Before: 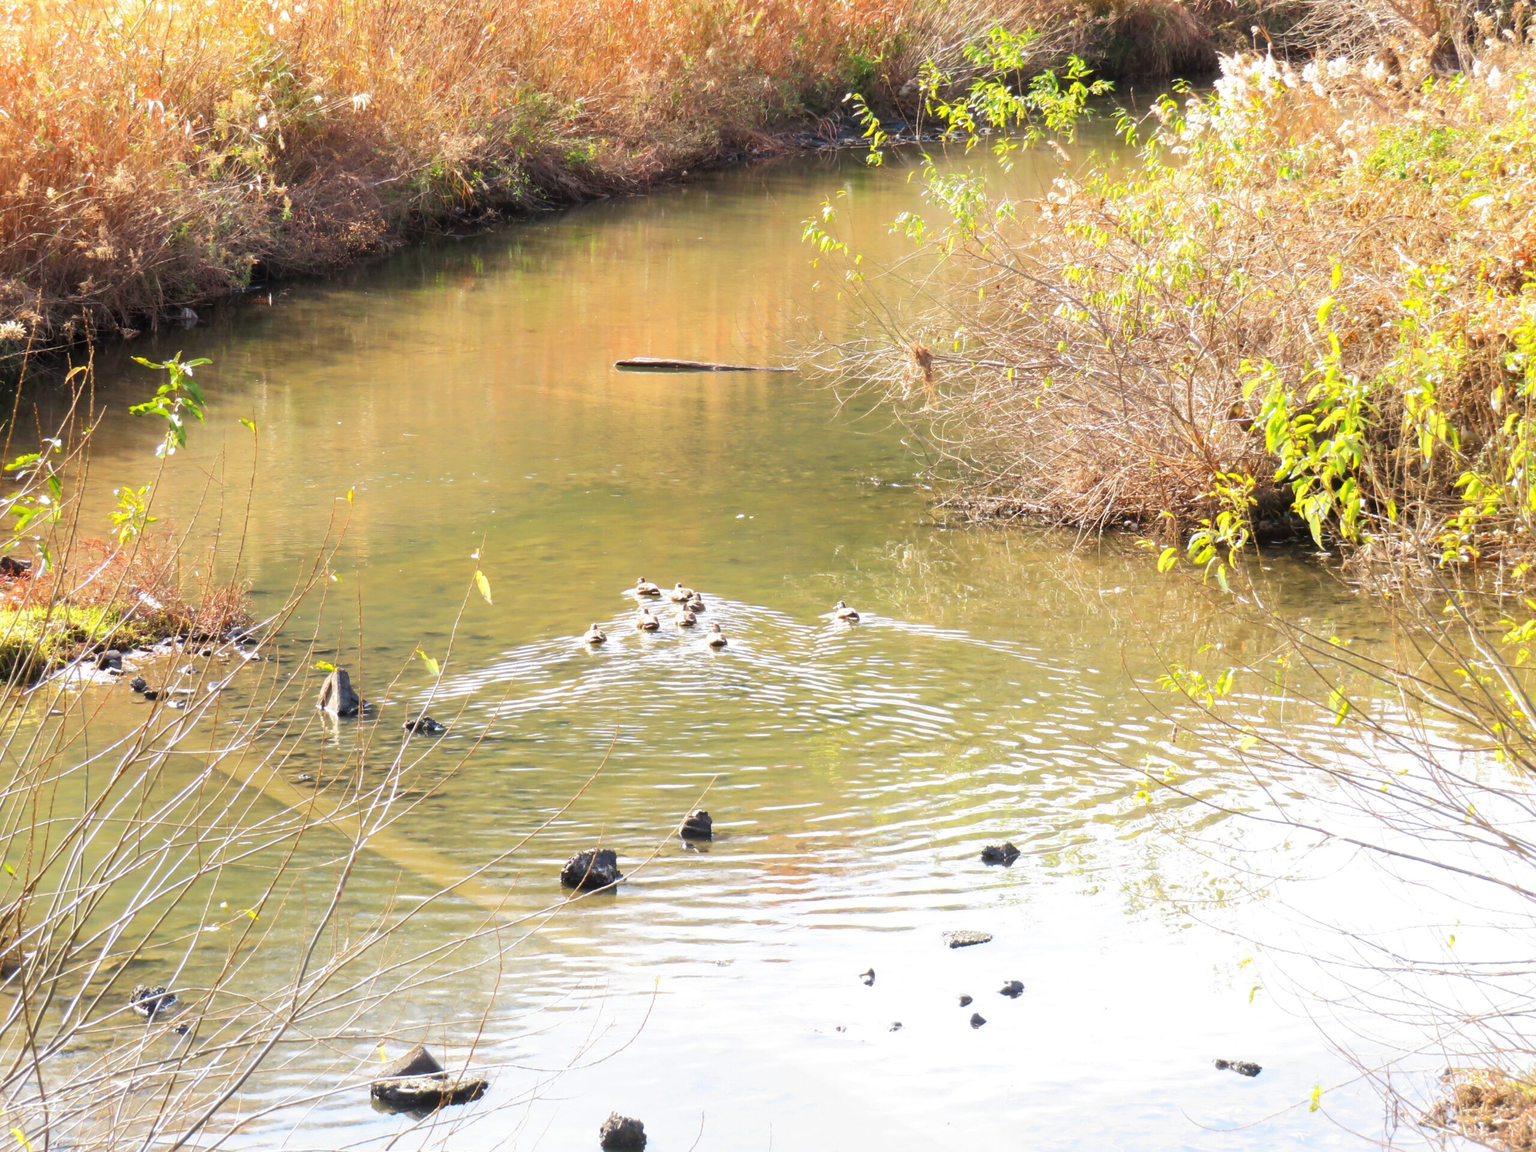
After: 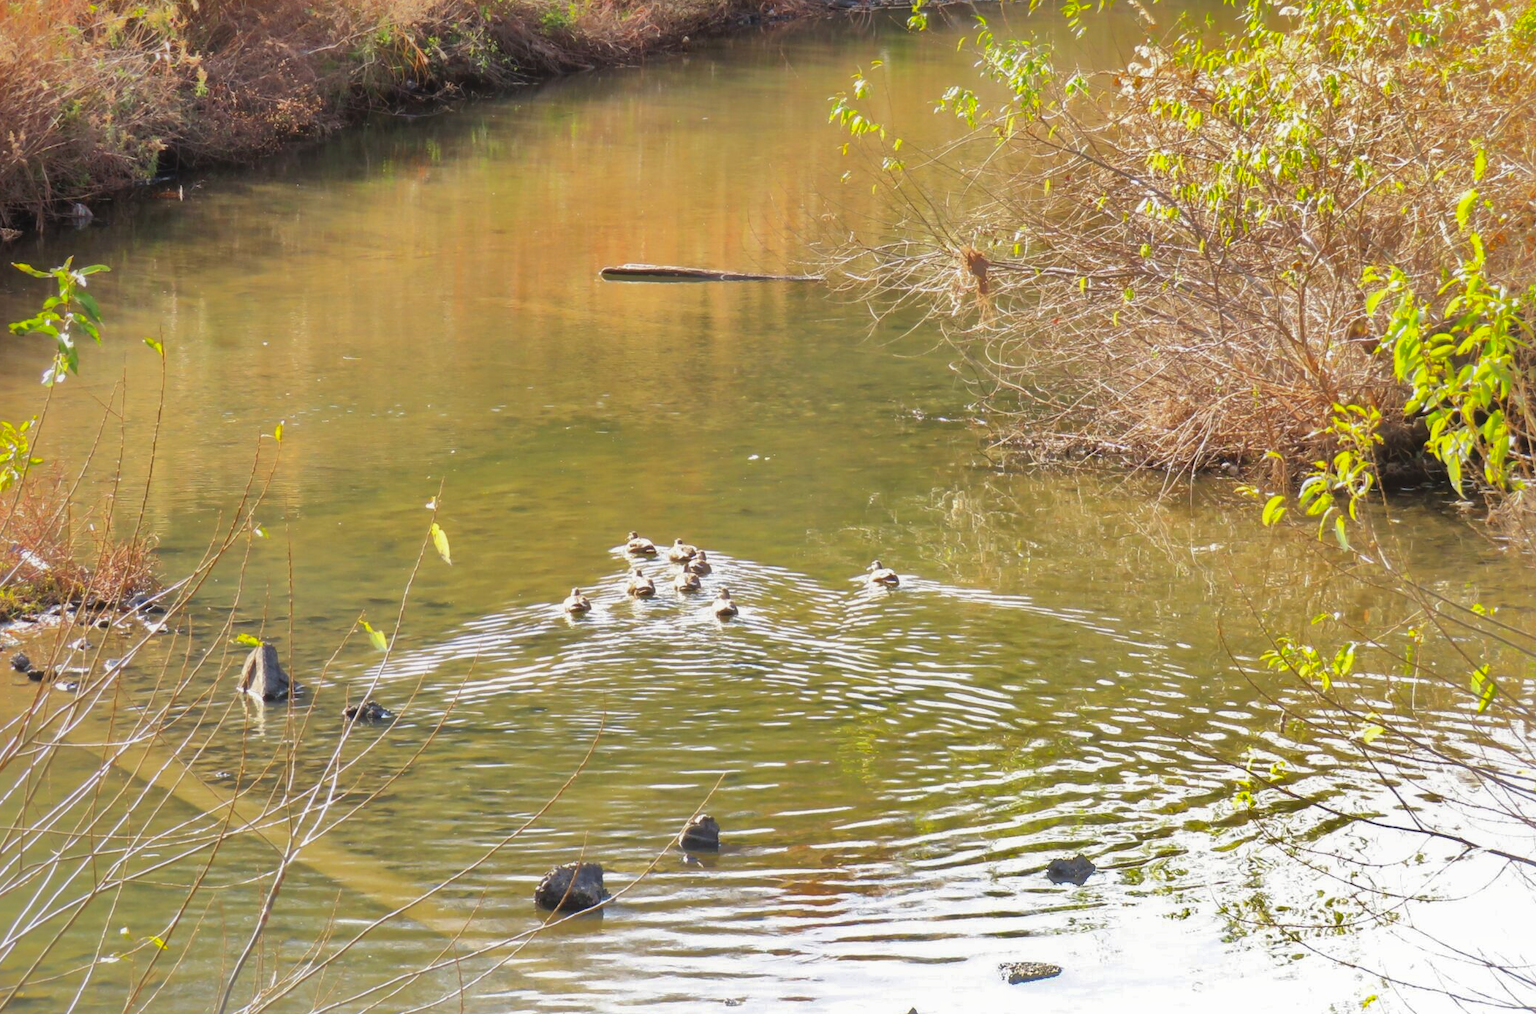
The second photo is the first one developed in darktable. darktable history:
shadows and highlights: shadows 24.76, highlights -70.51
crop: left 7.931%, top 12.254%, right 9.974%, bottom 15.442%
contrast equalizer: octaves 7, y [[0.6 ×6], [0.55 ×6], [0 ×6], [0 ×6], [0 ×6]], mix -0.2
